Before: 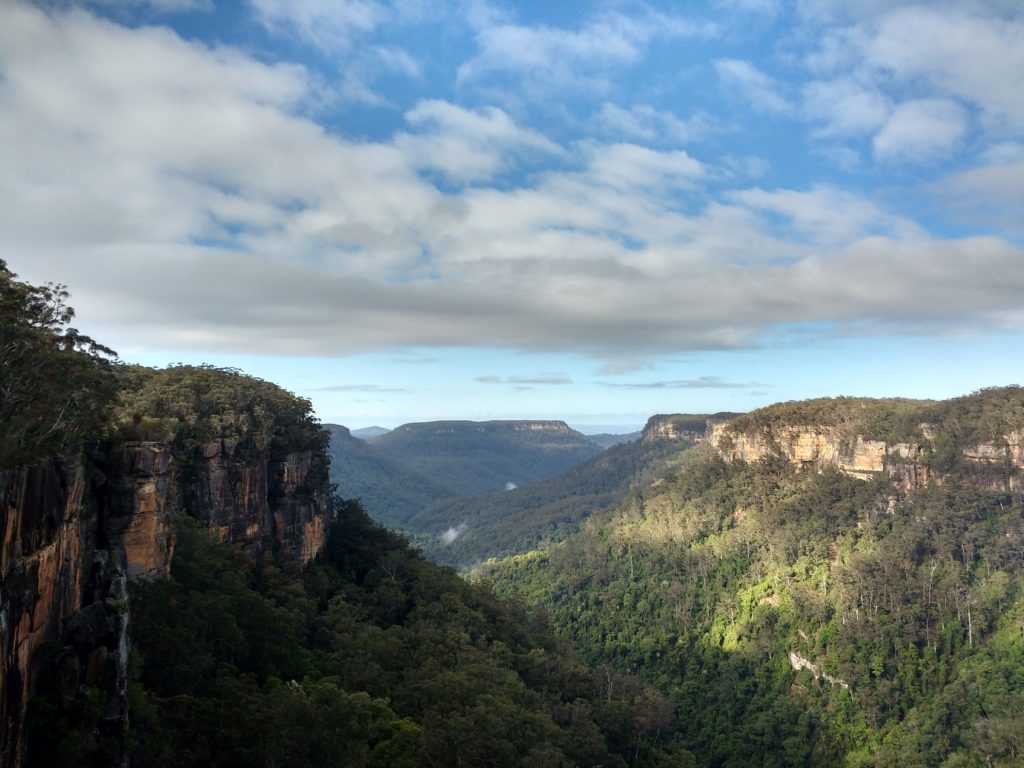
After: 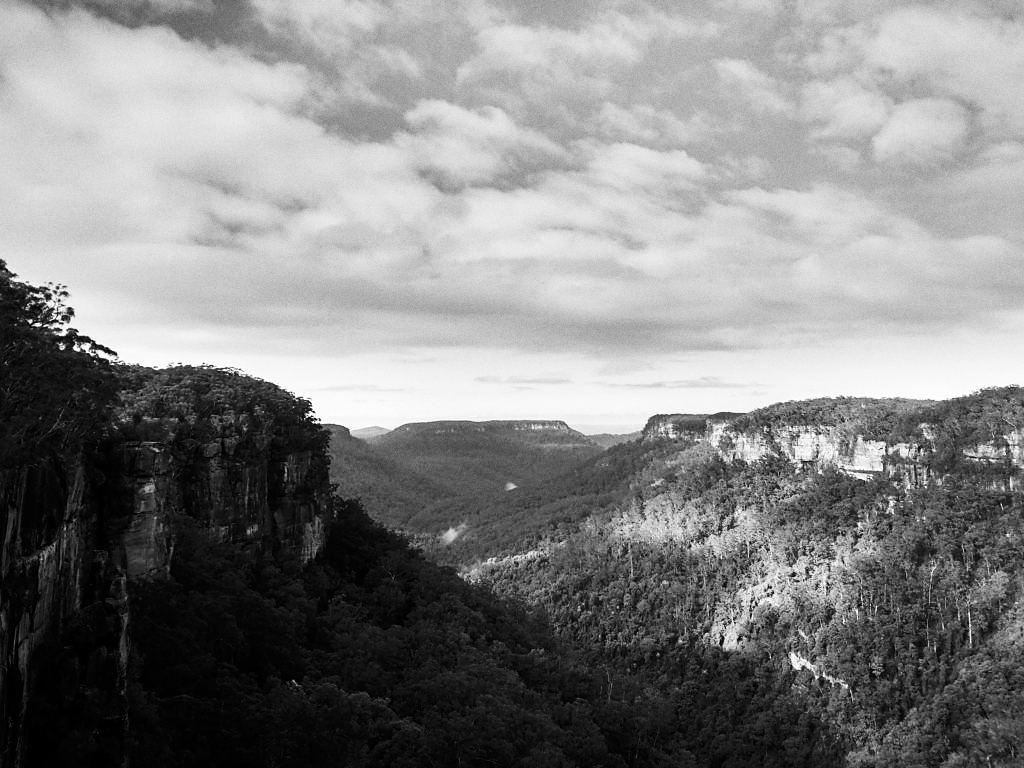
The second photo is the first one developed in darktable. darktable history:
sharpen: radius 1.864, amount 0.398, threshold 1.271
contrast brightness saturation: contrast 0.28
monochrome: on, module defaults
grain: coarseness 0.09 ISO
